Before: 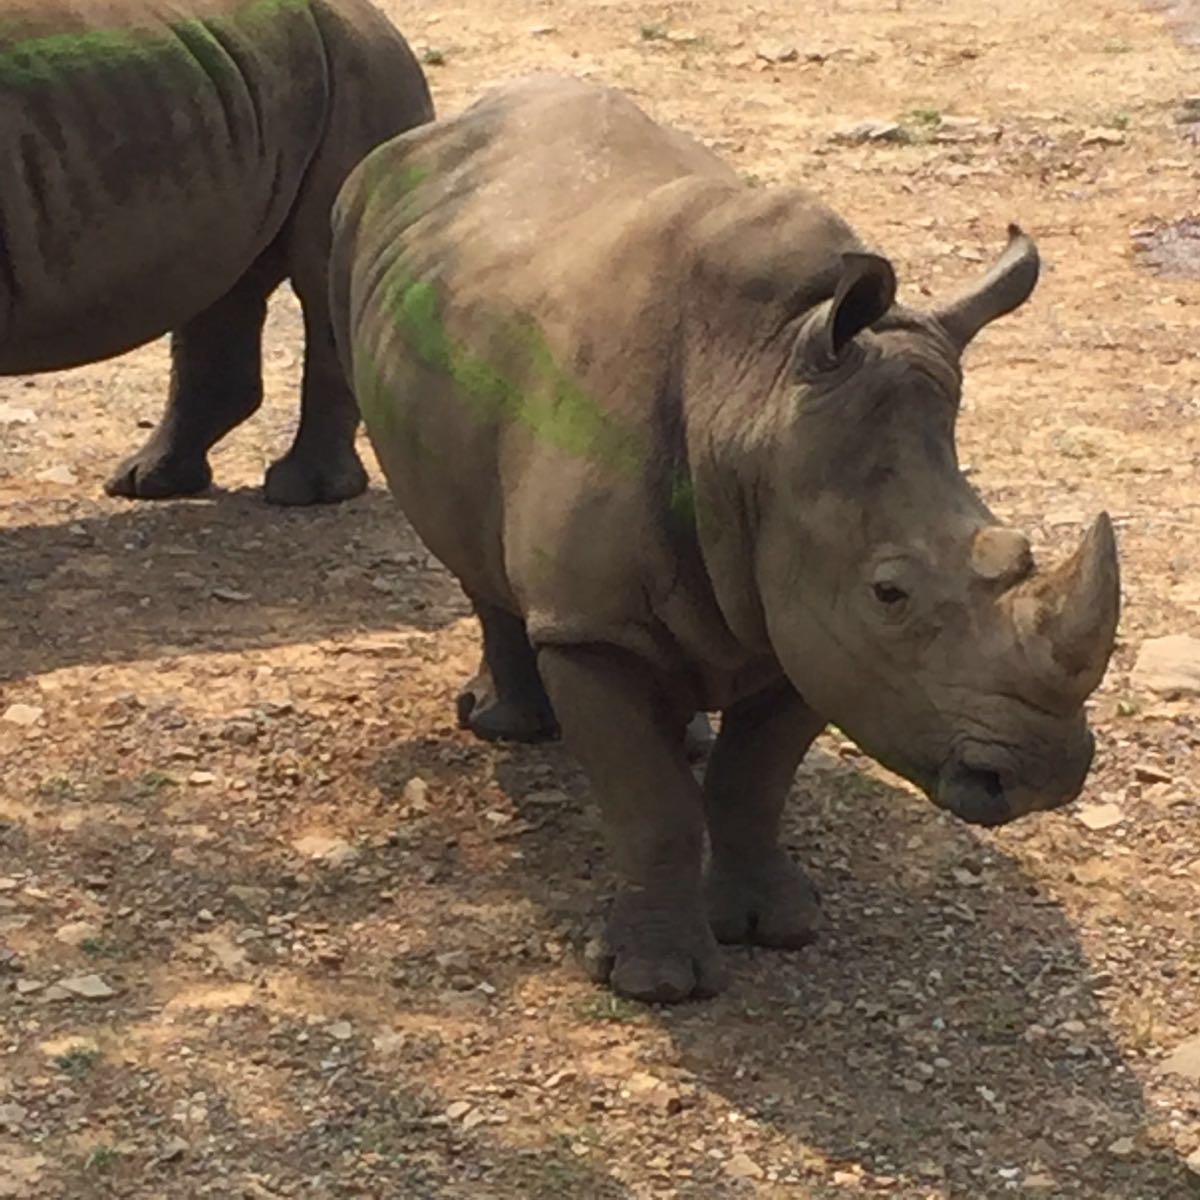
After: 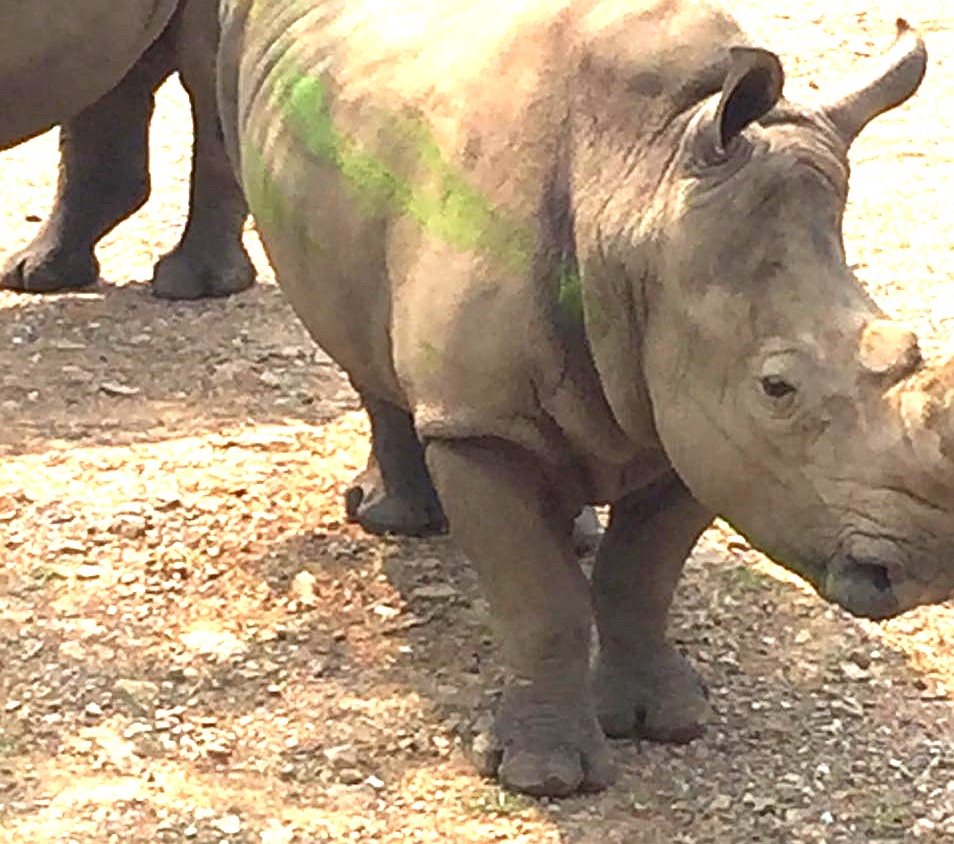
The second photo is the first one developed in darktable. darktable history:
exposure: black level correction 0.001, exposure 1.736 EV, compensate highlight preservation false
crop: left 9.375%, top 17.223%, right 11.113%, bottom 12.379%
sharpen: on, module defaults
